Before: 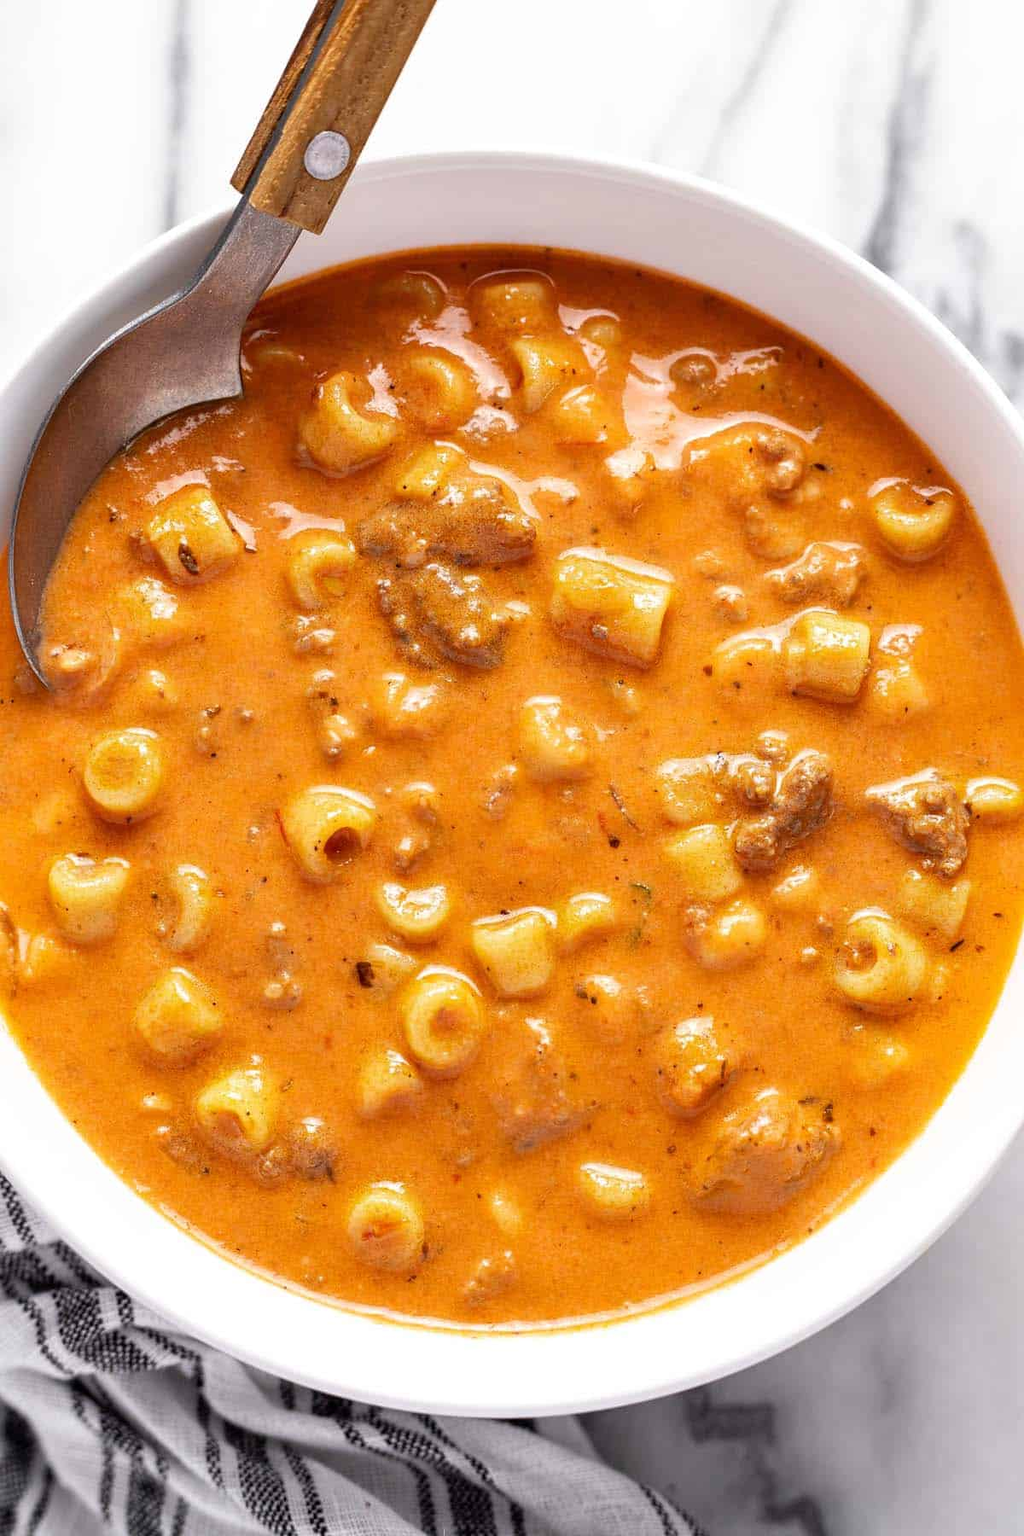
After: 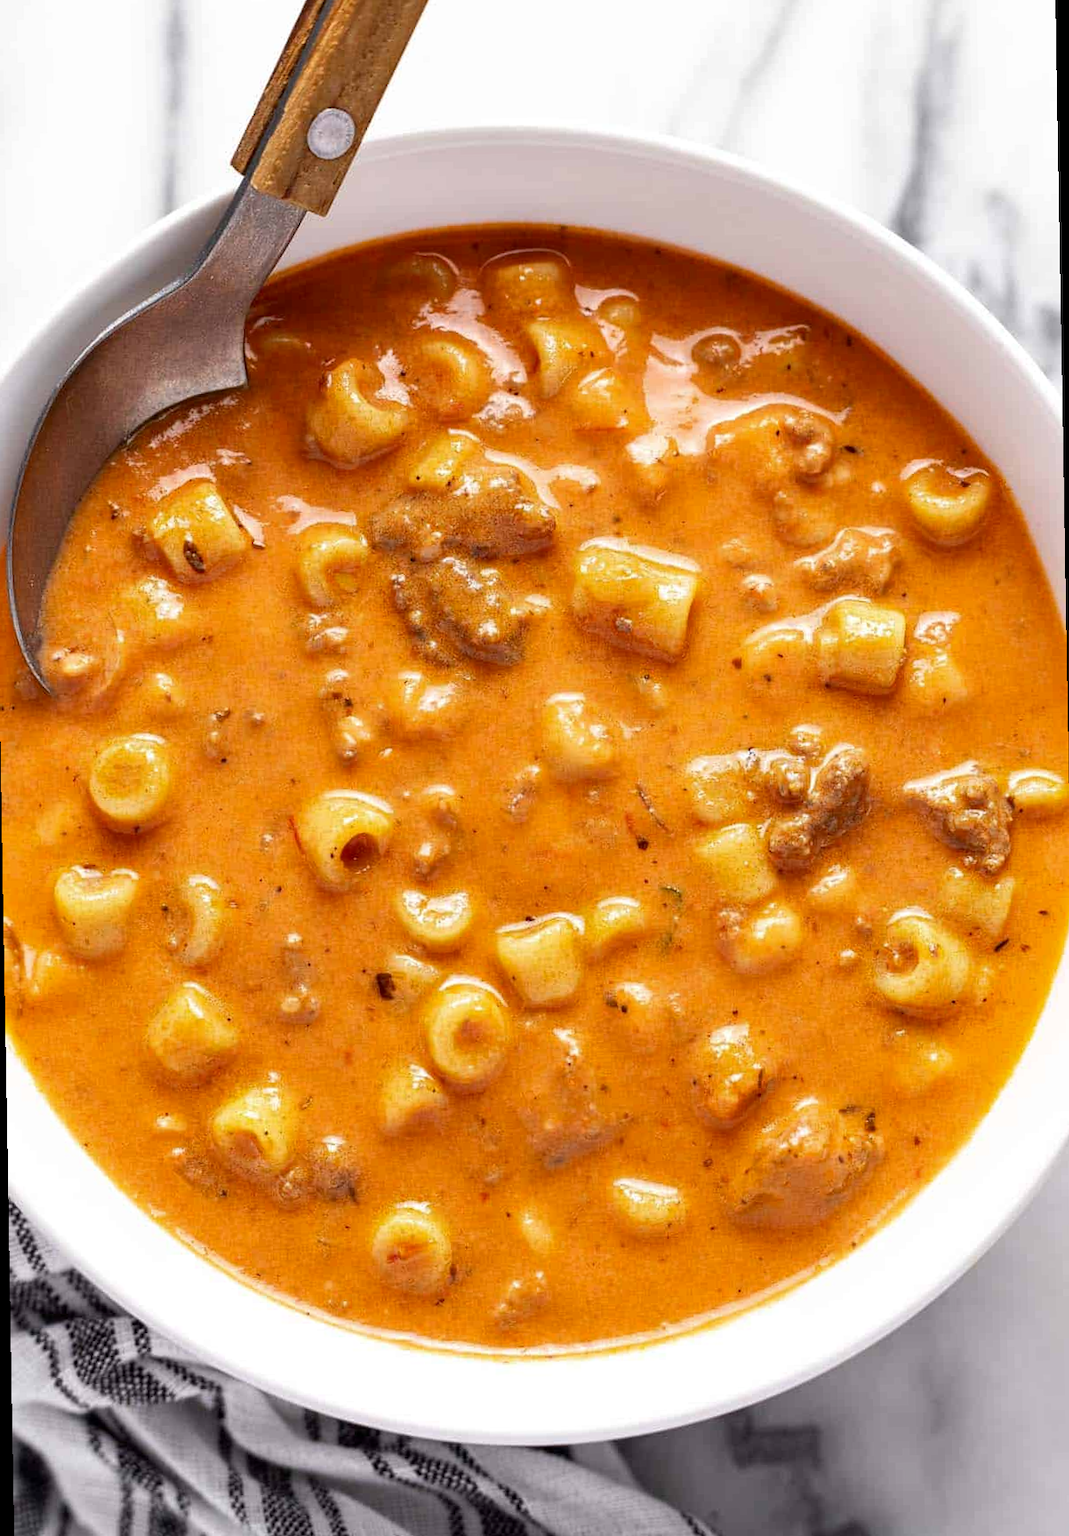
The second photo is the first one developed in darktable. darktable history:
contrast brightness saturation: contrast 0.03, brightness -0.04
rotate and perspective: rotation -1°, crop left 0.011, crop right 0.989, crop top 0.025, crop bottom 0.975
